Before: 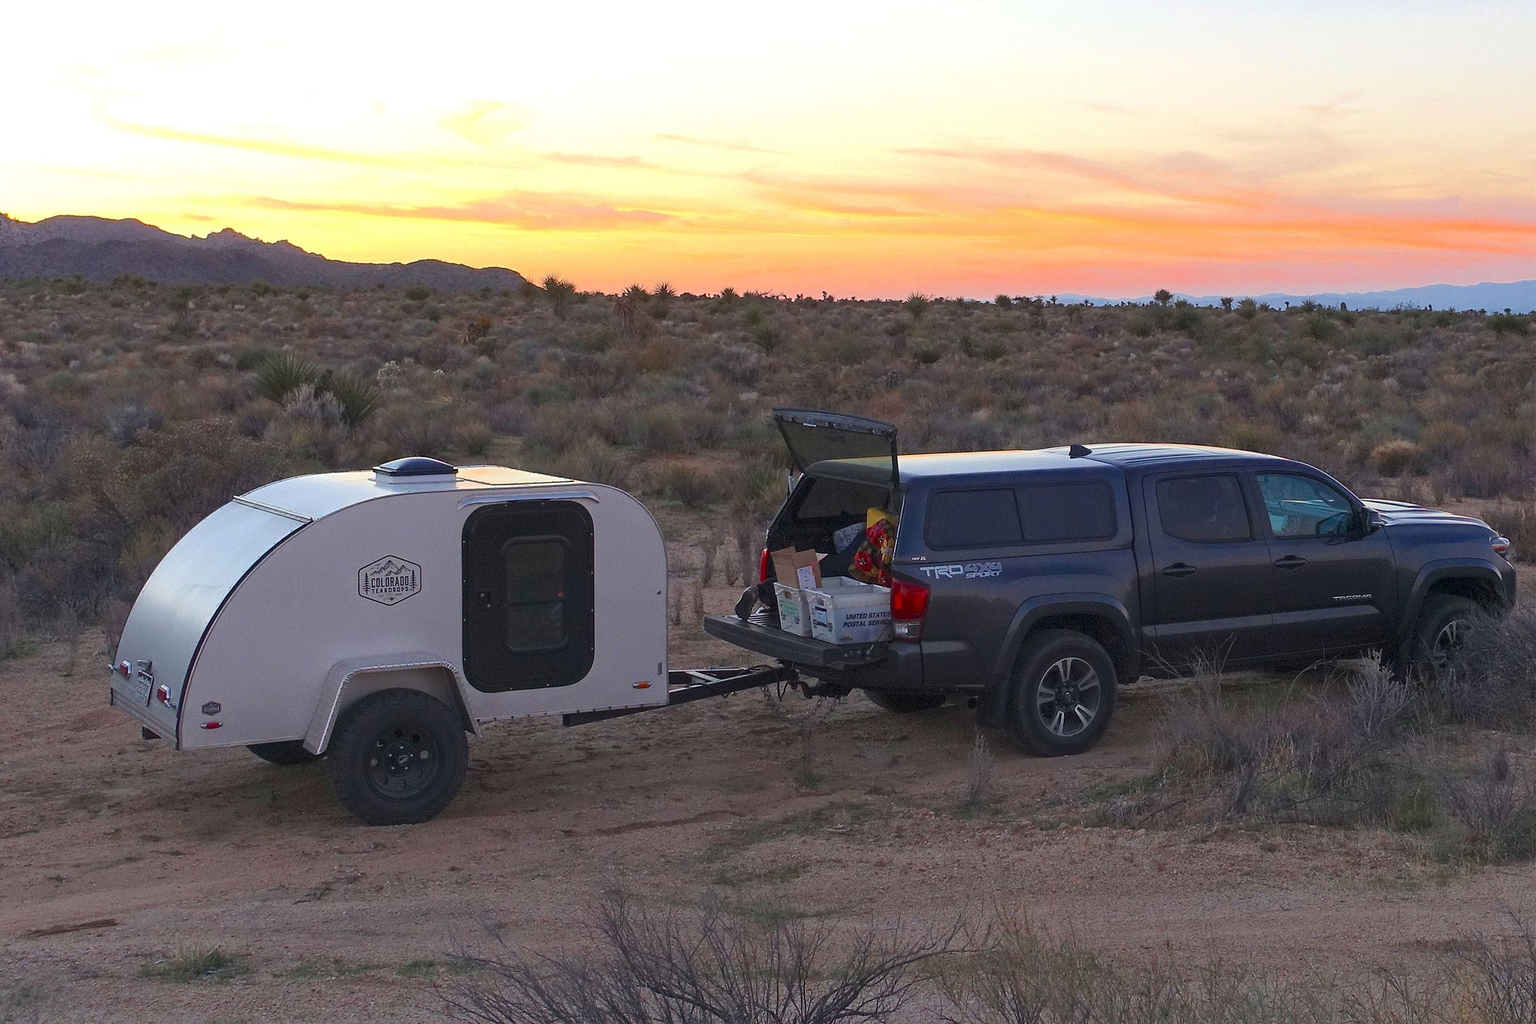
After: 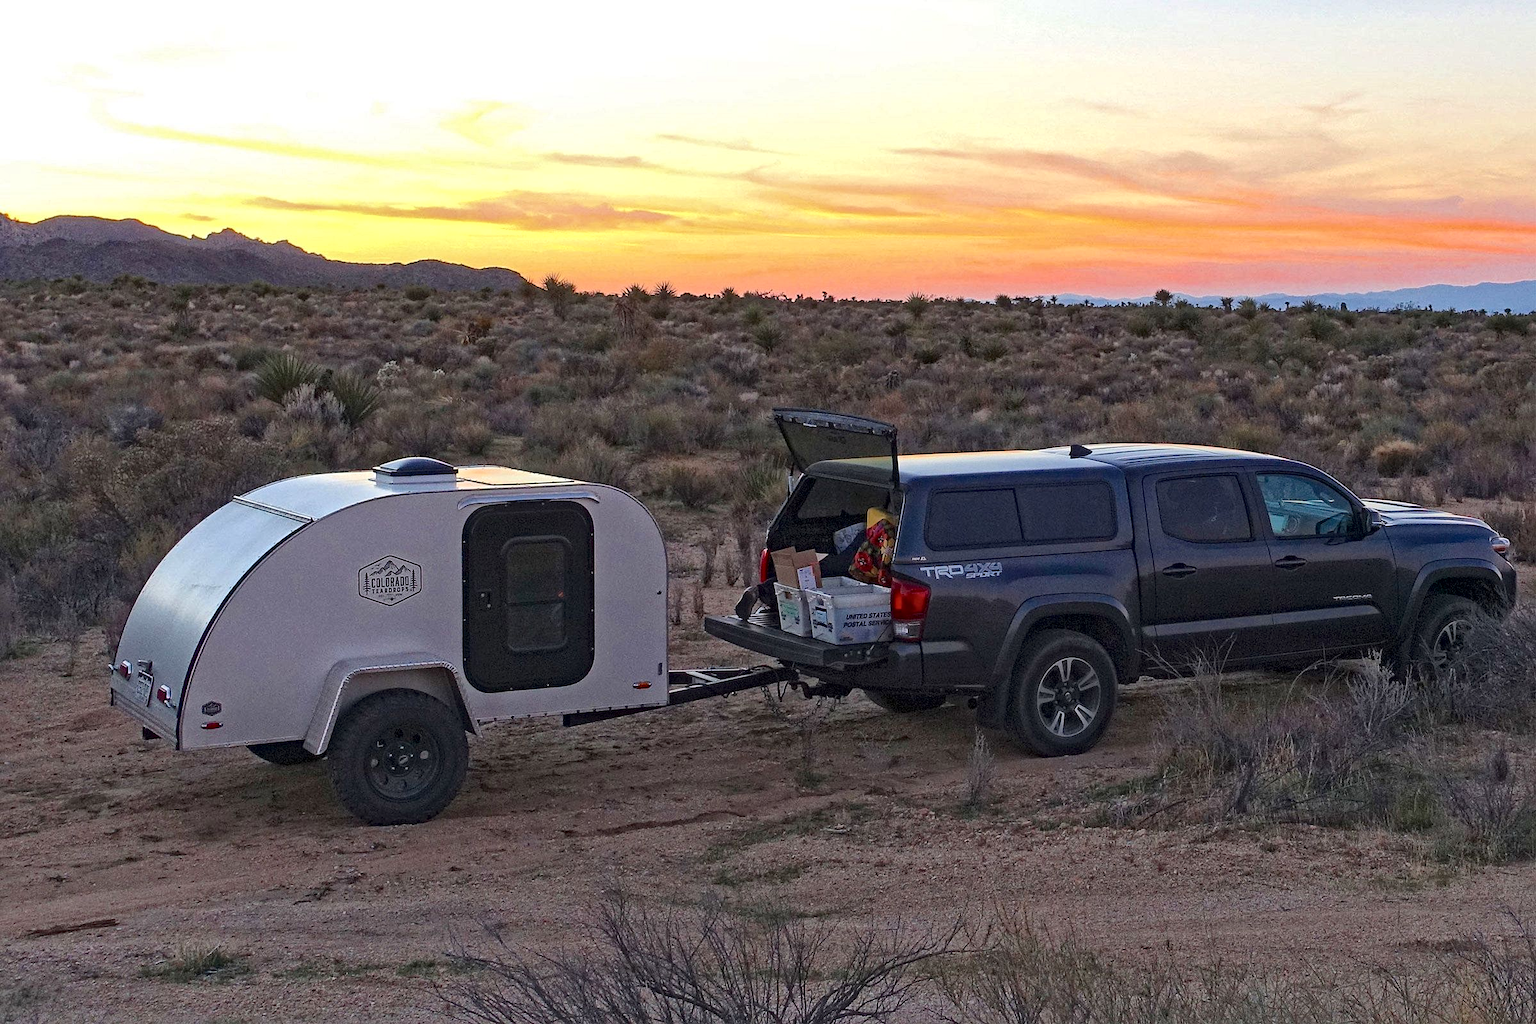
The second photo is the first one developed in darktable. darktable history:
haze removal: compatibility mode true, adaptive false
local contrast: mode bilateral grid, contrast 20, coarseness 19, detail 163%, midtone range 0.2
